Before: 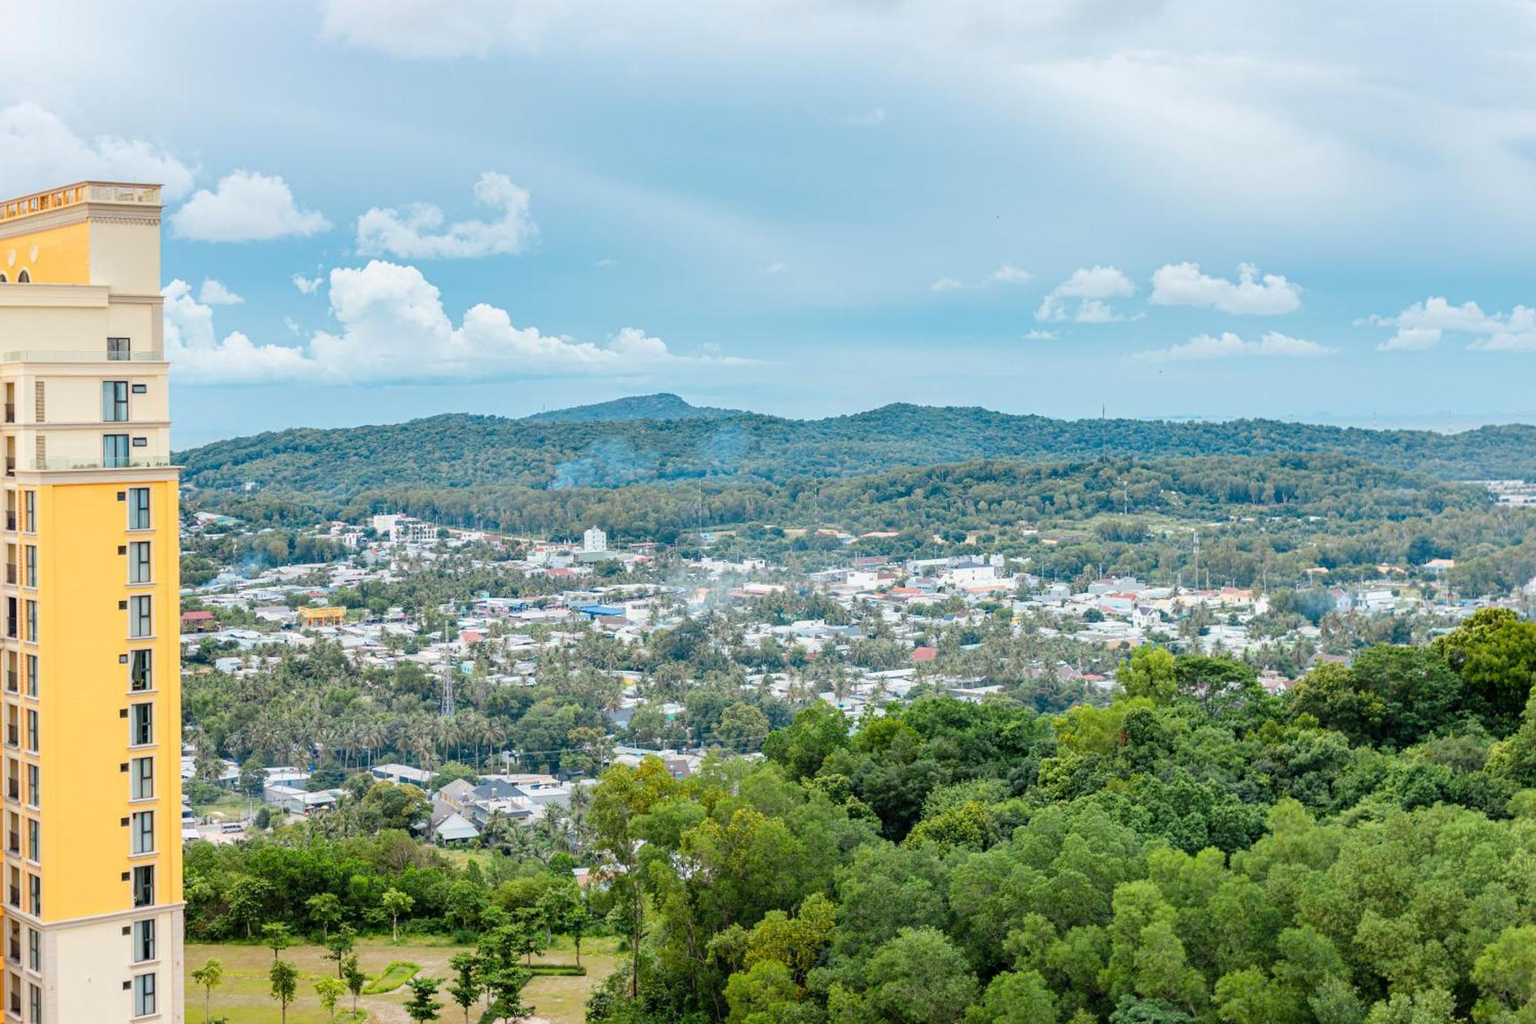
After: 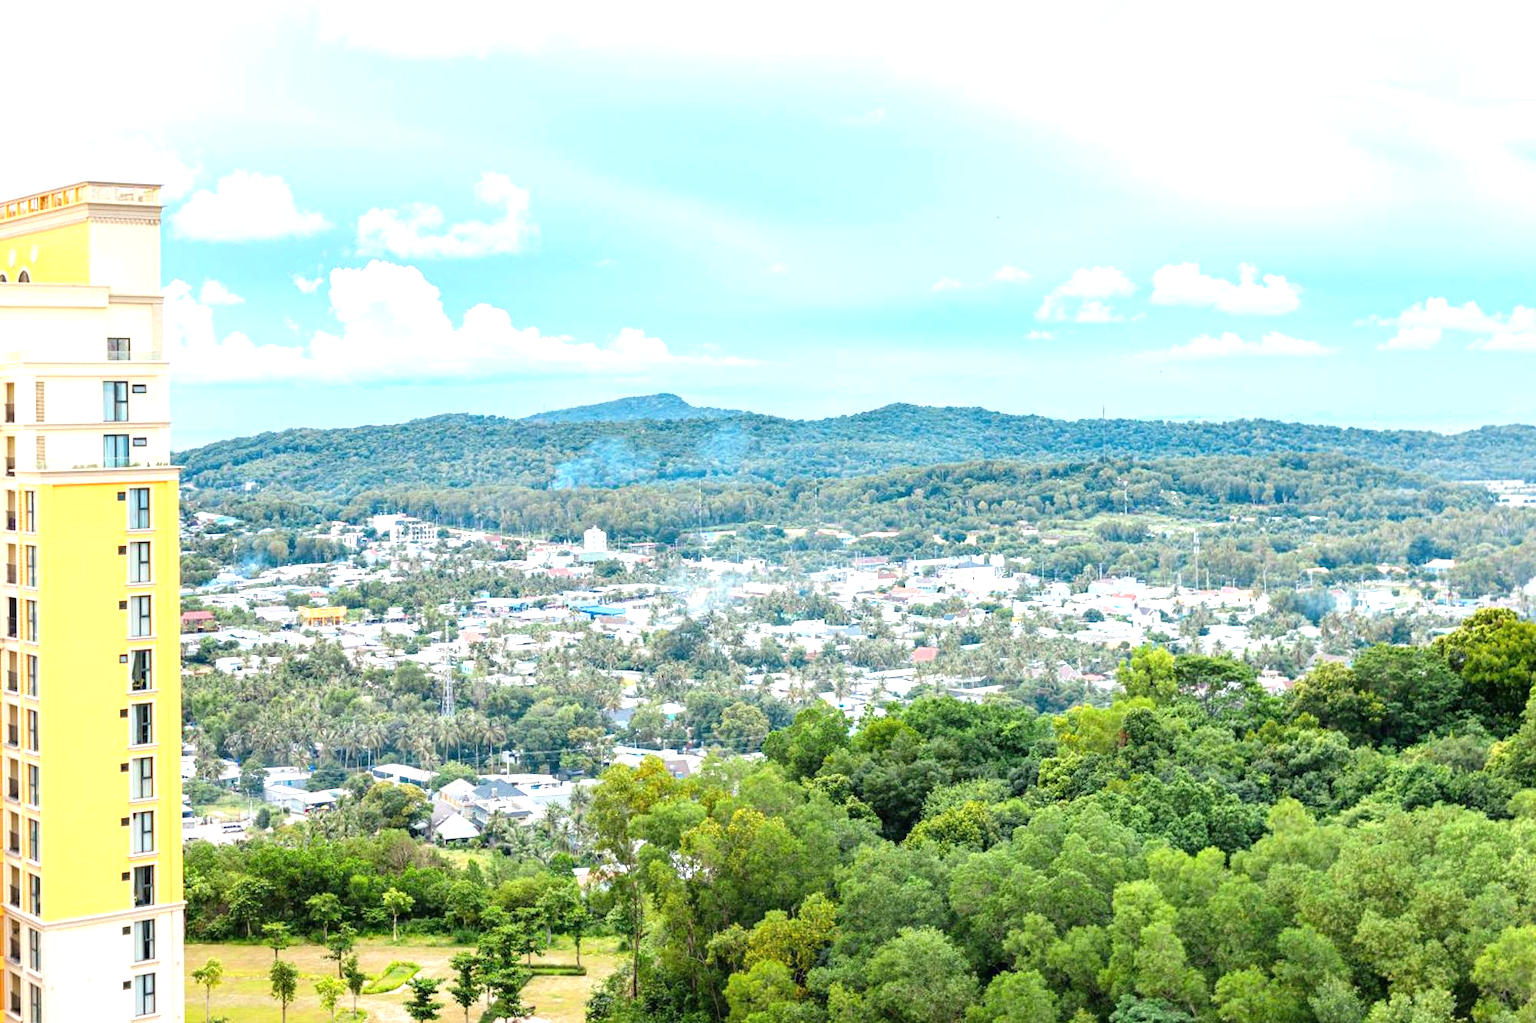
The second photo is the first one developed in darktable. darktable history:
exposure: black level correction 0, exposure 0.877 EV, compensate exposure bias true, compensate highlight preservation false
